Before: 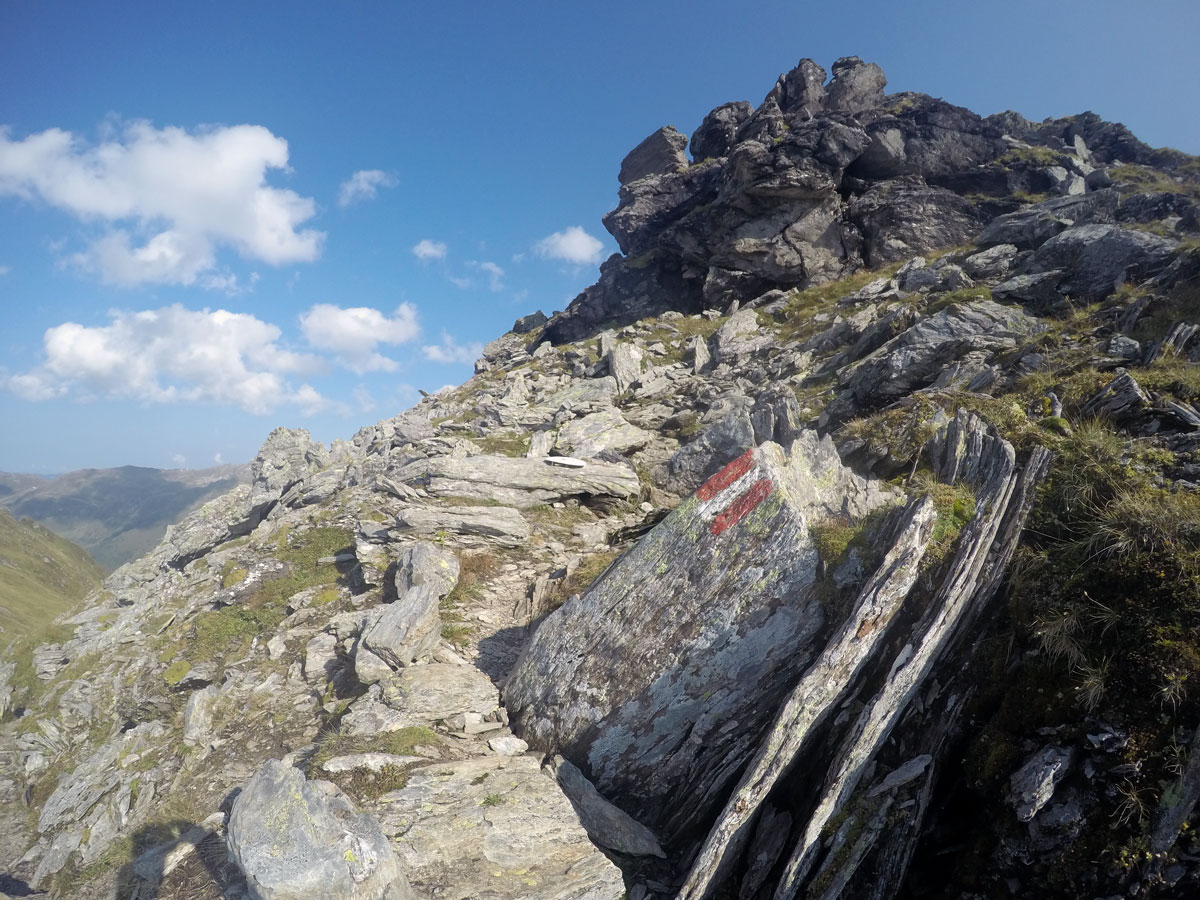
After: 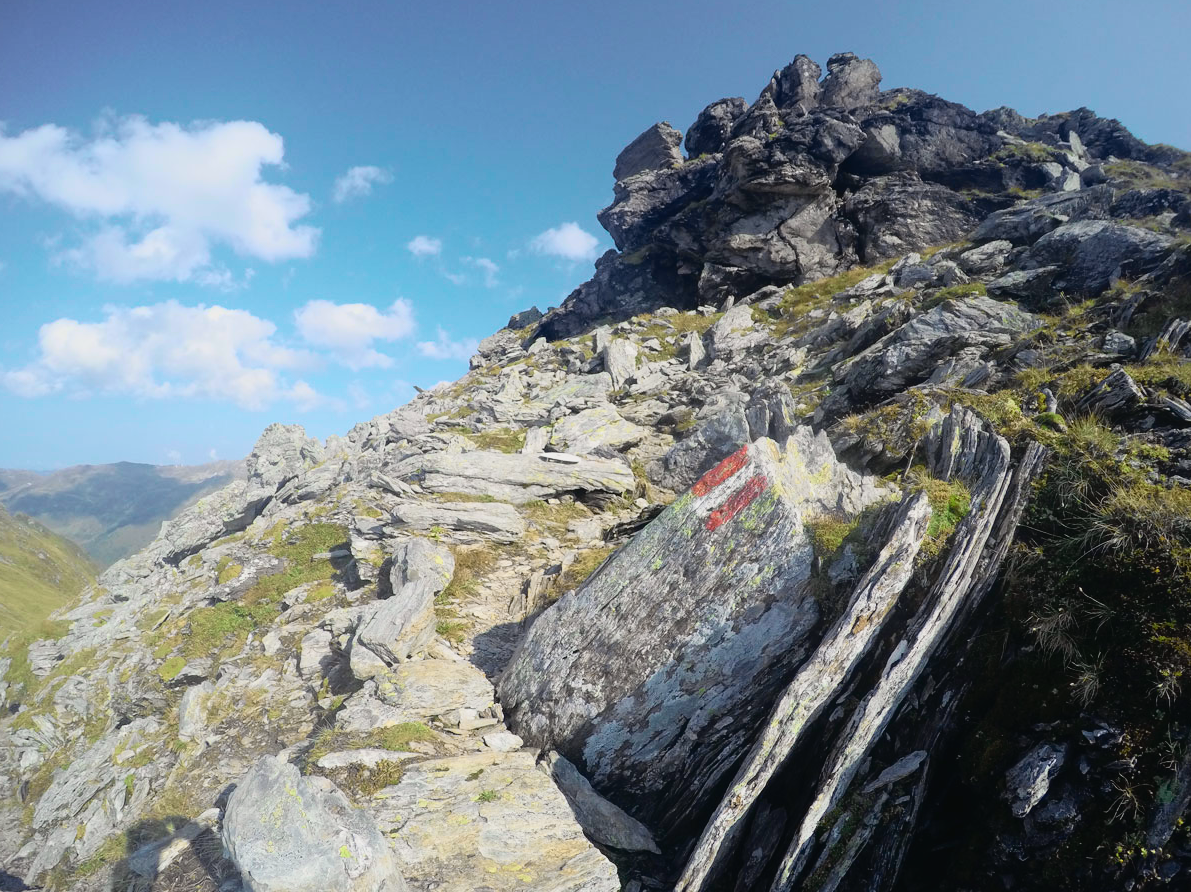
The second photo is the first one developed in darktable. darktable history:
crop: left 0.434%, top 0.485%, right 0.244%, bottom 0.386%
exposure: exposure -0.05 EV
white balance: emerald 1
tone curve: curves: ch0 [(0, 0.022) (0.114, 0.088) (0.282, 0.316) (0.446, 0.511) (0.613, 0.693) (0.786, 0.843) (0.999, 0.949)]; ch1 [(0, 0) (0.395, 0.343) (0.463, 0.427) (0.486, 0.474) (0.503, 0.5) (0.535, 0.522) (0.555, 0.546) (0.594, 0.614) (0.755, 0.793) (1, 1)]; ch2 [(0, 0) (0.369, 0.388) (0.449, 0.431) (0.501, 0.5) (0.528, 0.517) (0.561, 0.59) (0.612, 0.646) (0.697, 0.721) (1, 1)], color space Lab, independent channels, preserve colors none
